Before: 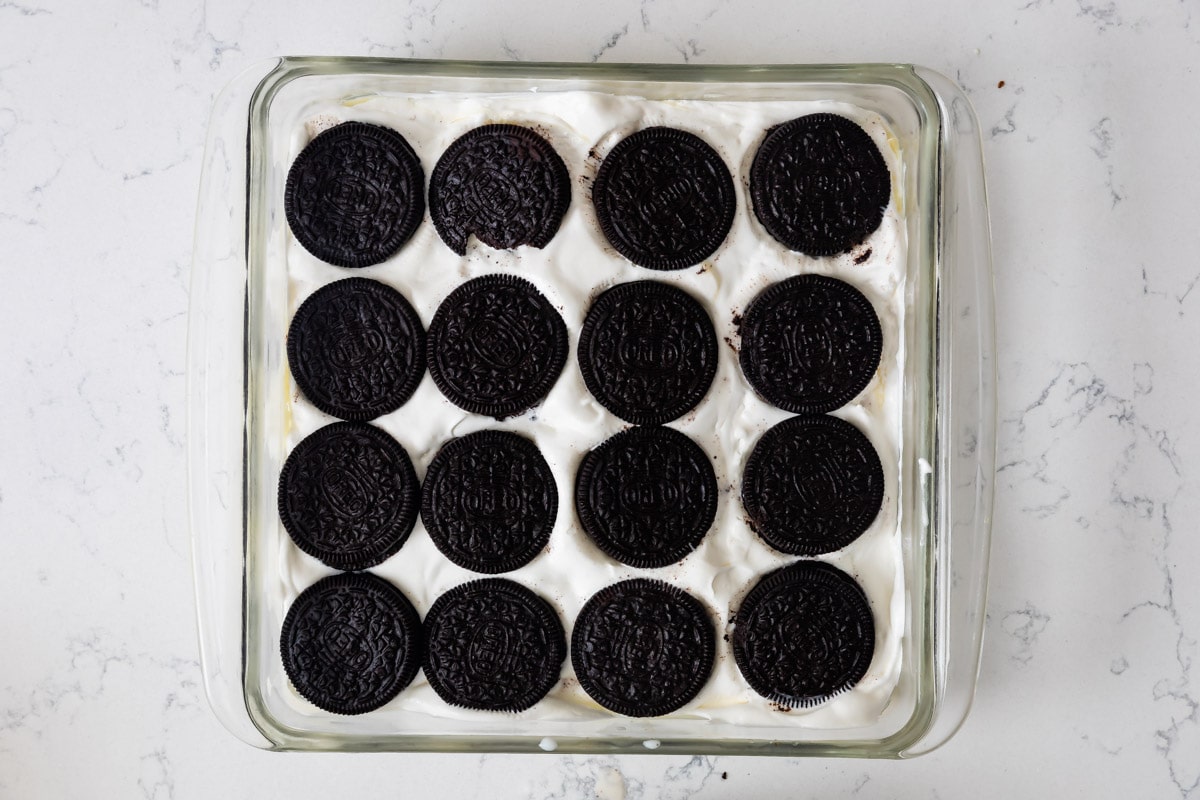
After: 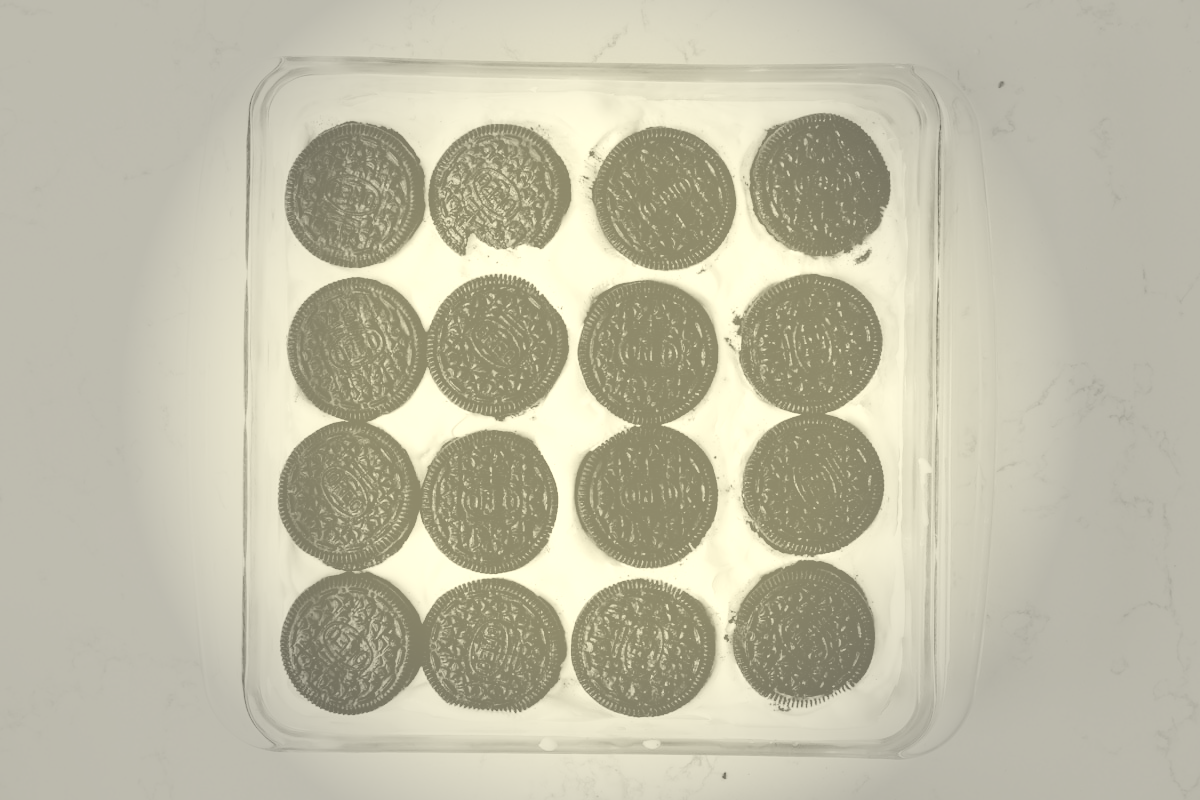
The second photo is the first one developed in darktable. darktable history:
exposure: exposure 1 EV, compensate highlight preservation false
color balance rgb: perceptual saturation grading › global saturation 25%, perceptual brilliance grading › mid-tones 10%, perceptual brilliance grading › shadows 15%, global vibrance 20%
filmic rgb: black relative exposure -7.15 EV, white relative exposure 5.36 EV, hardness 3.02, color science v6 (2022)
vignetting: fall-off start 40%, fall-off radius 40%
colorize: hue 43.2°, saturation 40%, version 1
